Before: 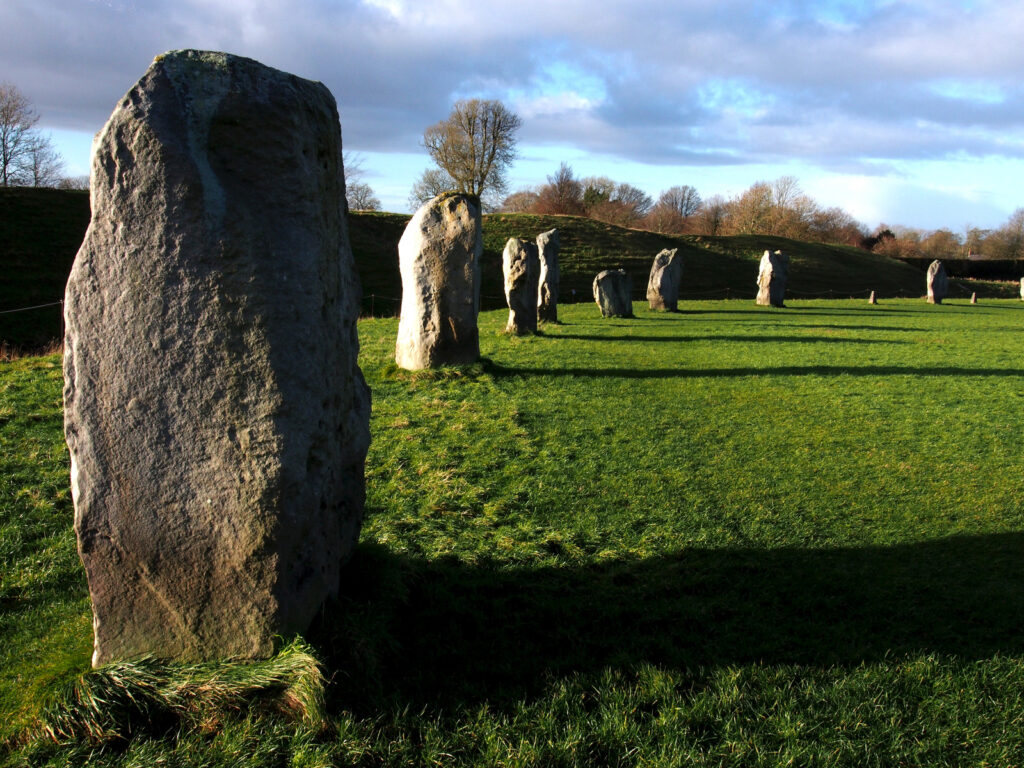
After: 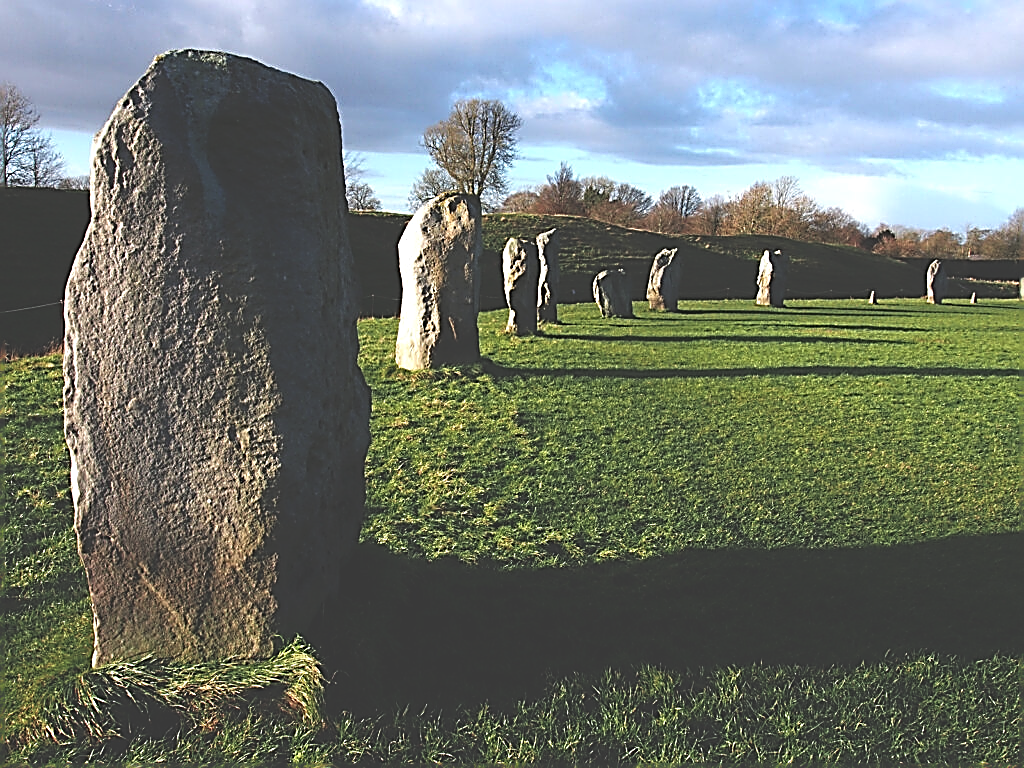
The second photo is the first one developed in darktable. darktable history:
exposure: black level correction -0.041, exposure 0.06 EV, compensate highlight preservation false
sharpen: amount 1.984
